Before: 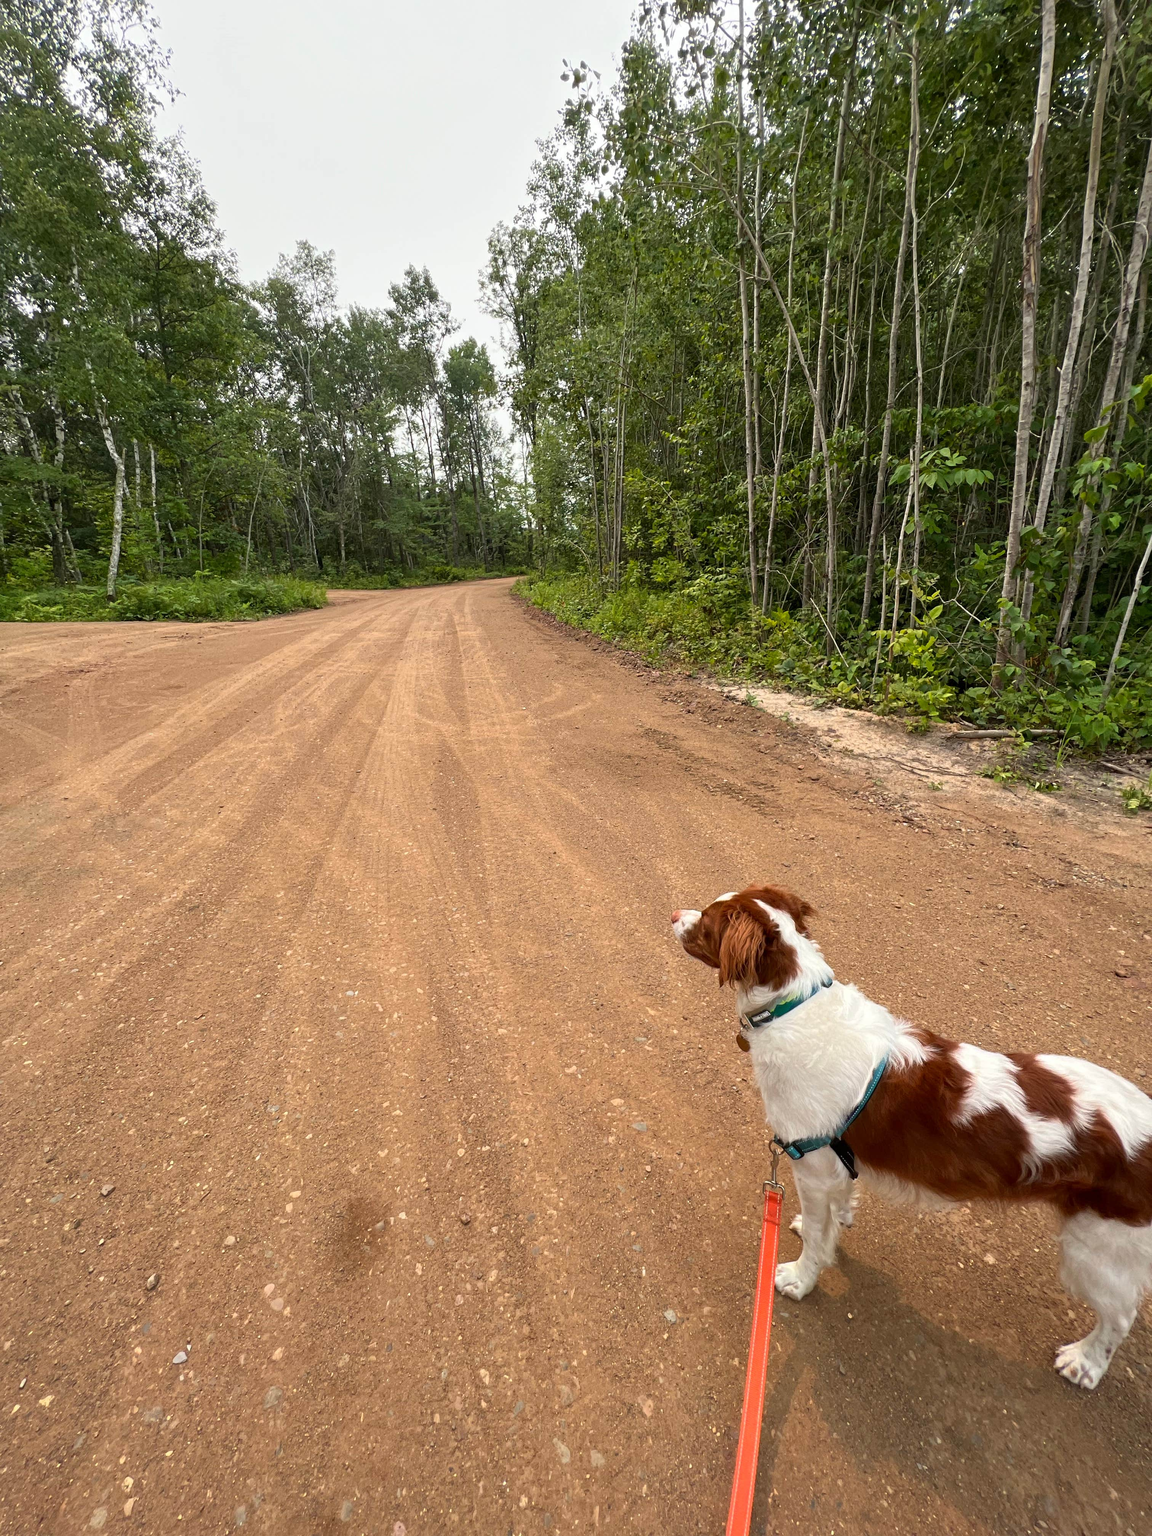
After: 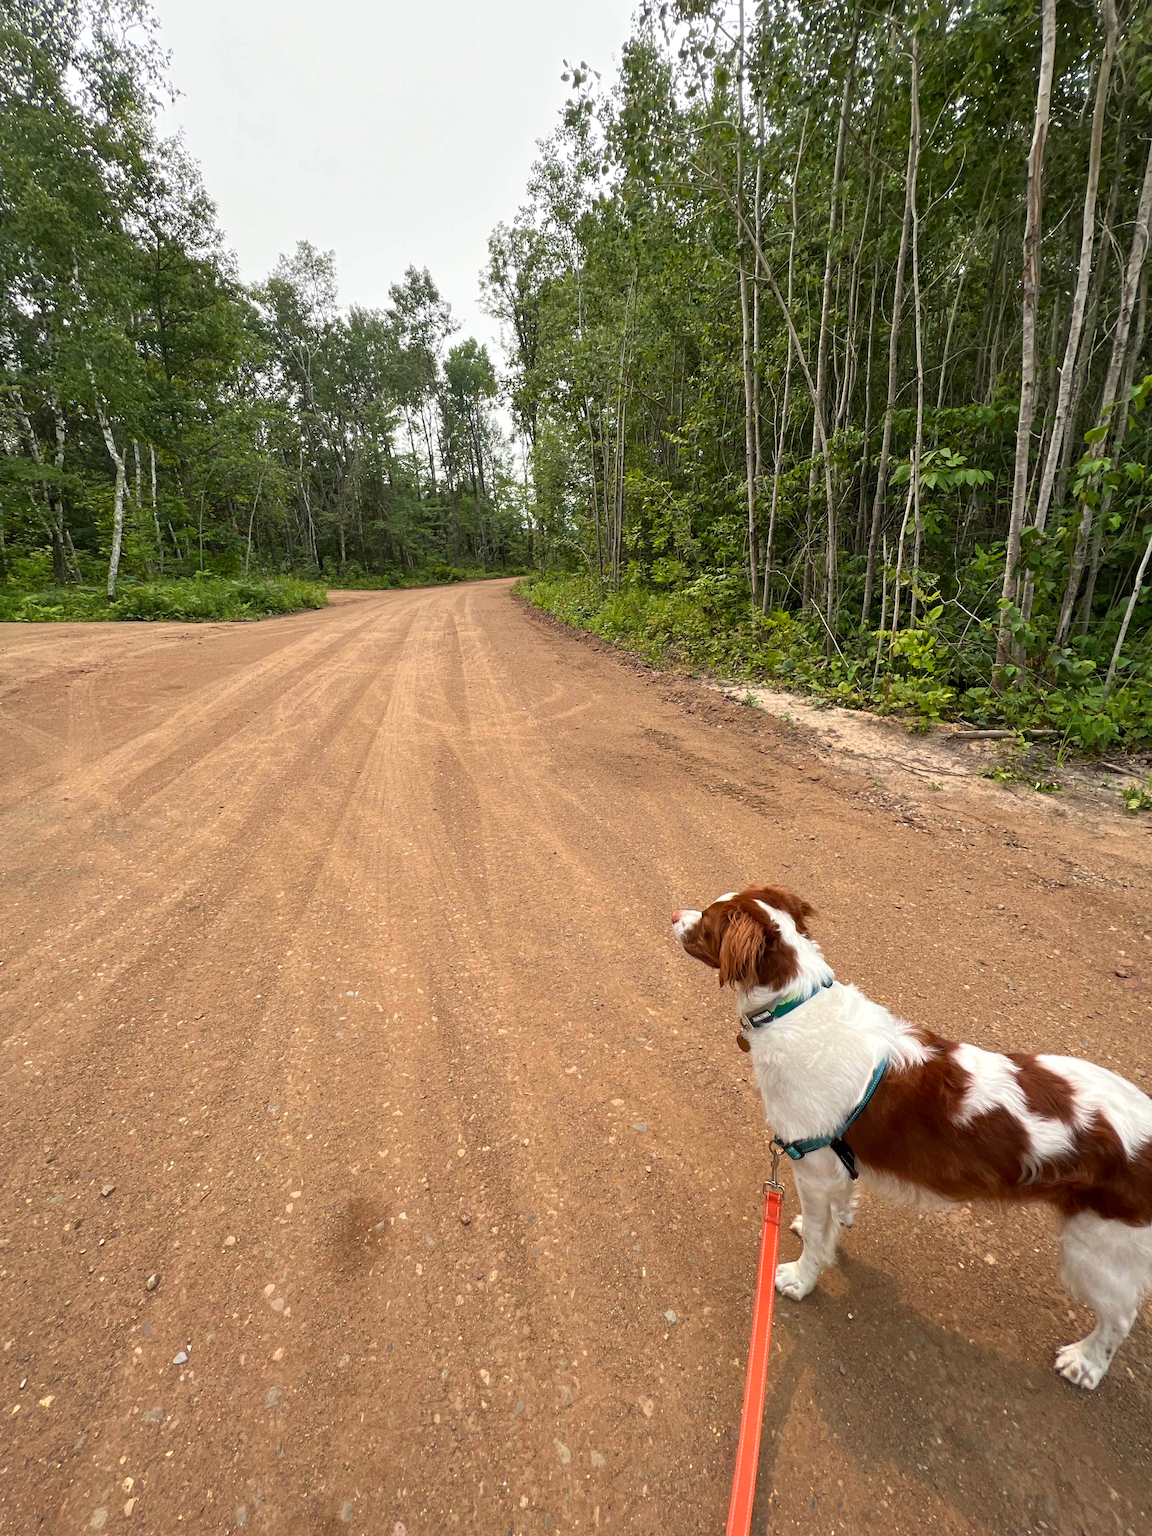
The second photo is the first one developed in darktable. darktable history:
tone equalizer: edges refinement/feathering 500, mask exposure compensation -1.57 EV, preserve details no
levels: levels [0, 0.492, 0.984]
